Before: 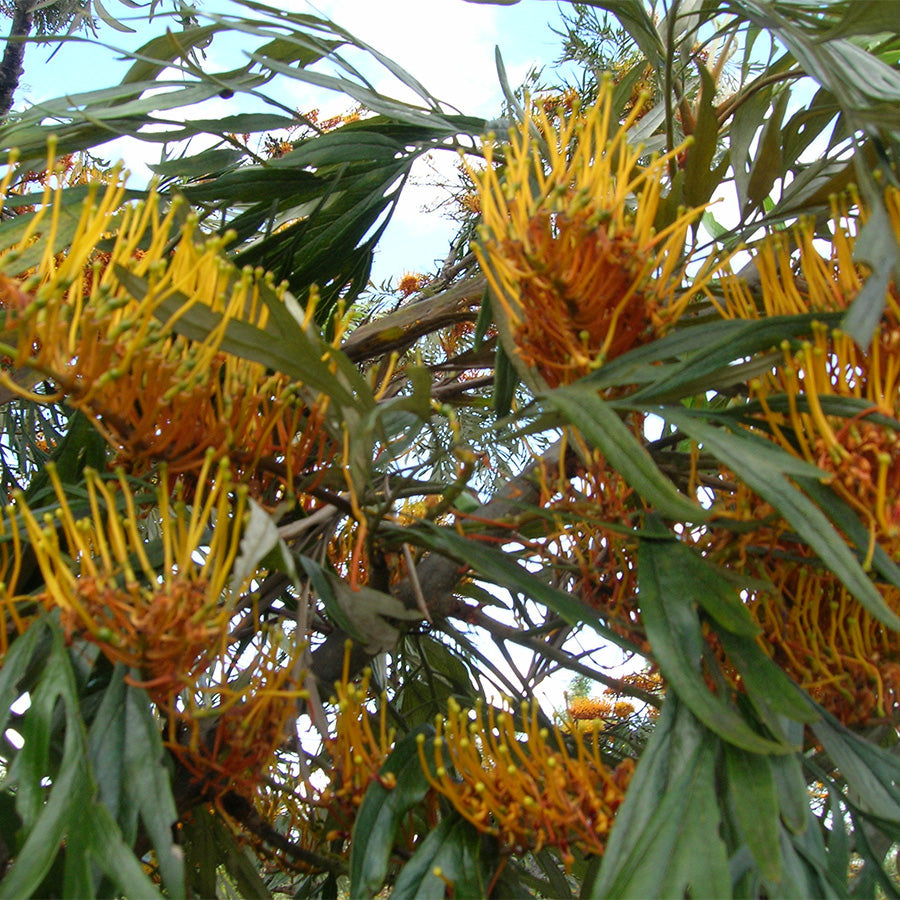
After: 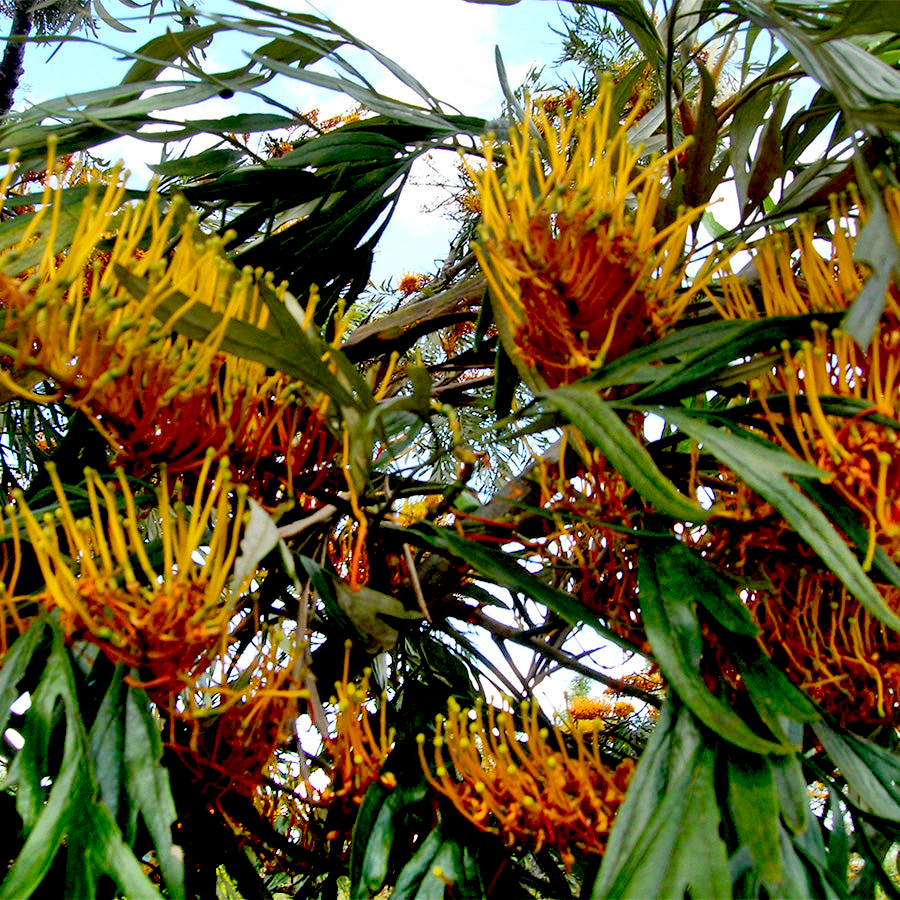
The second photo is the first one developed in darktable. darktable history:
exposure: black level correction 0.047, exposure 0.013 EV, compensate highlight preservation false
shadows and highlights: soften with gaussian
